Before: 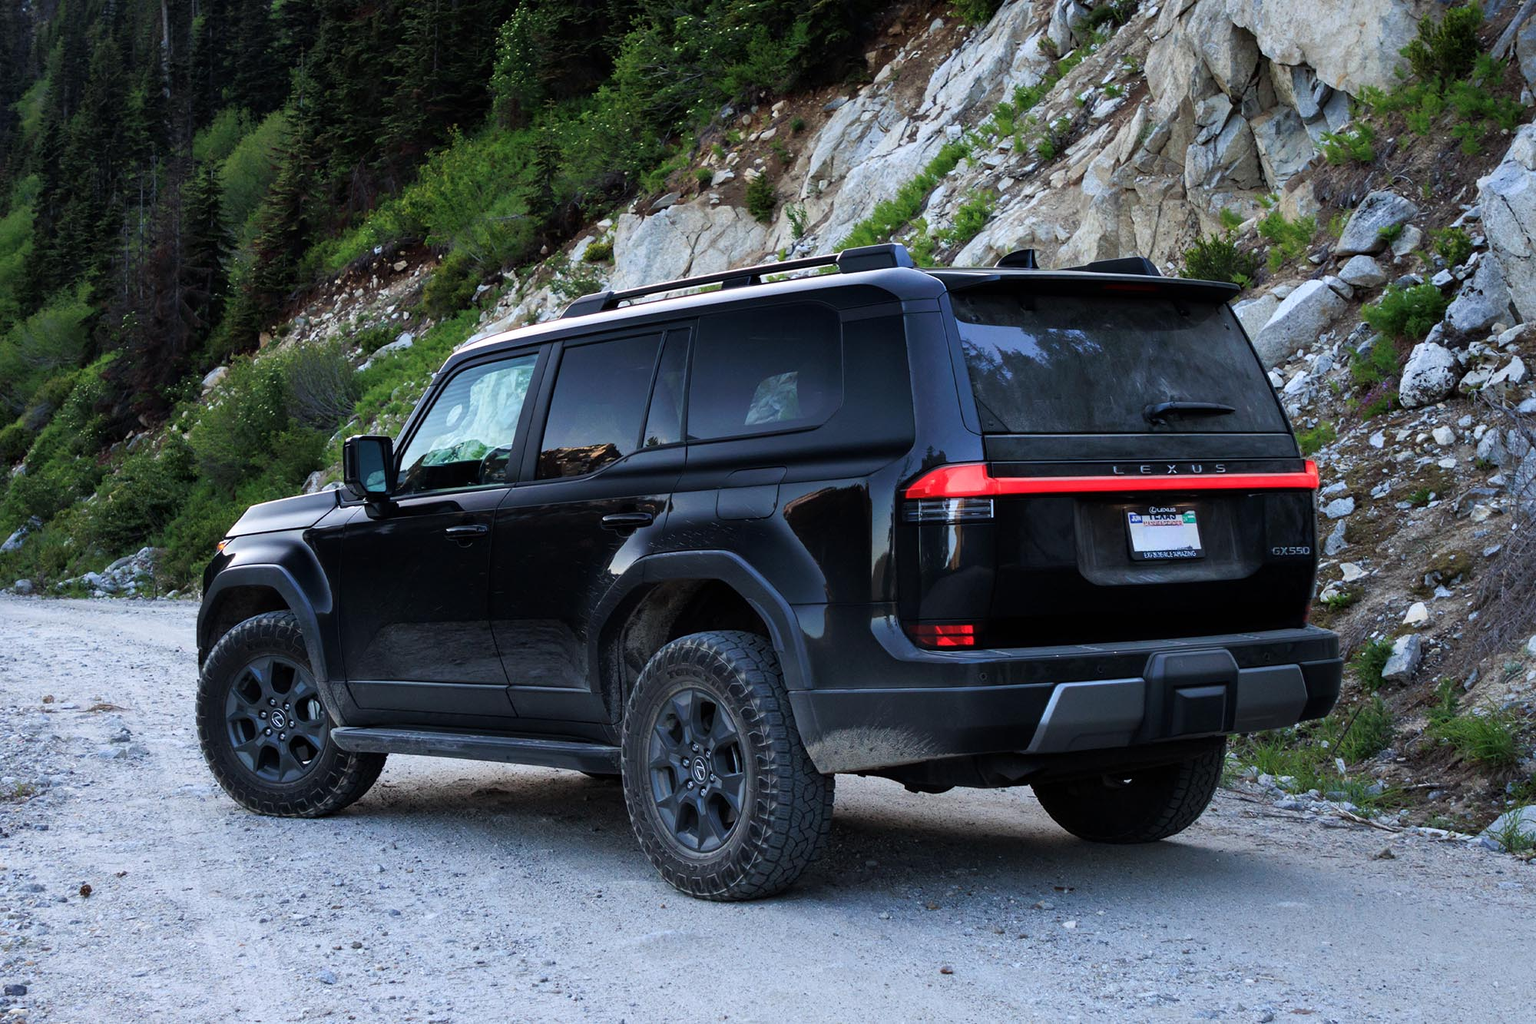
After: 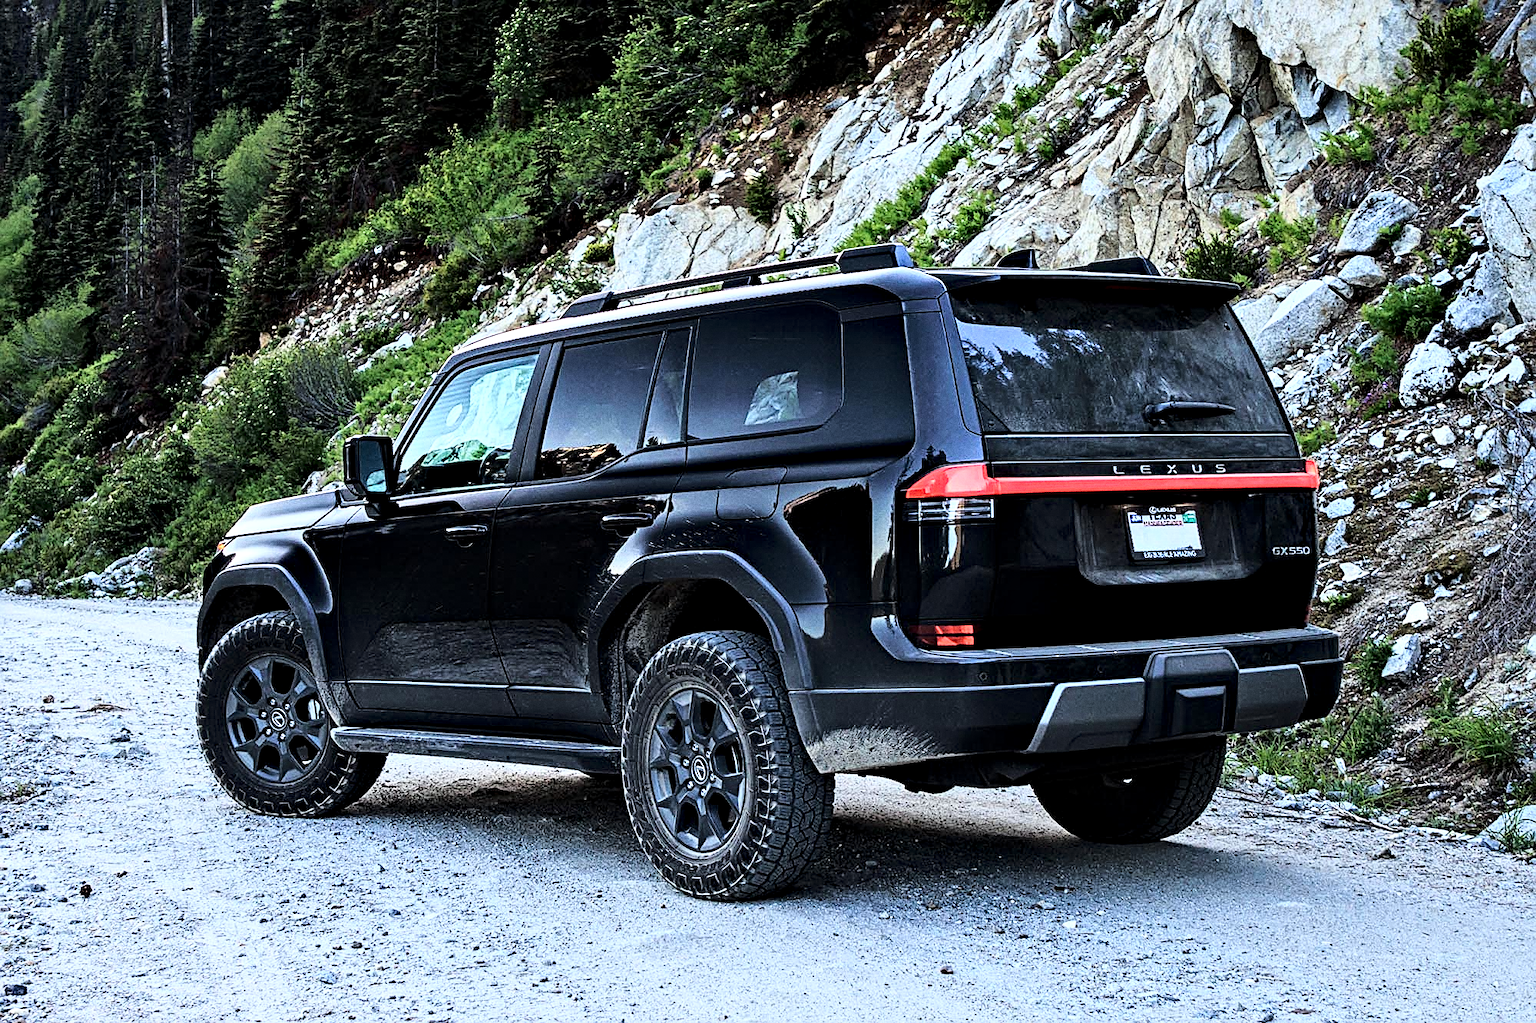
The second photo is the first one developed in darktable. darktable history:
base curve: curves: ch0 [(0, 0) (0.028, 0.03) (0.121, 0.232) (0.46, 0.748) (0.859, 0.968) (1, 1)]
sharpen: on, module defaults
white balance: red 0.978, blue 0.999
contrast equalizer: octaves 7, y [[0.5, 0.542, 0.583, 0.625, 0.667, 0.708], [0.5 ×6], [0.5 ×6], [0 ×6], [0 ×6]]
exposure: compensate highlight preservation false
grain: coarseness 0.09 ISO
